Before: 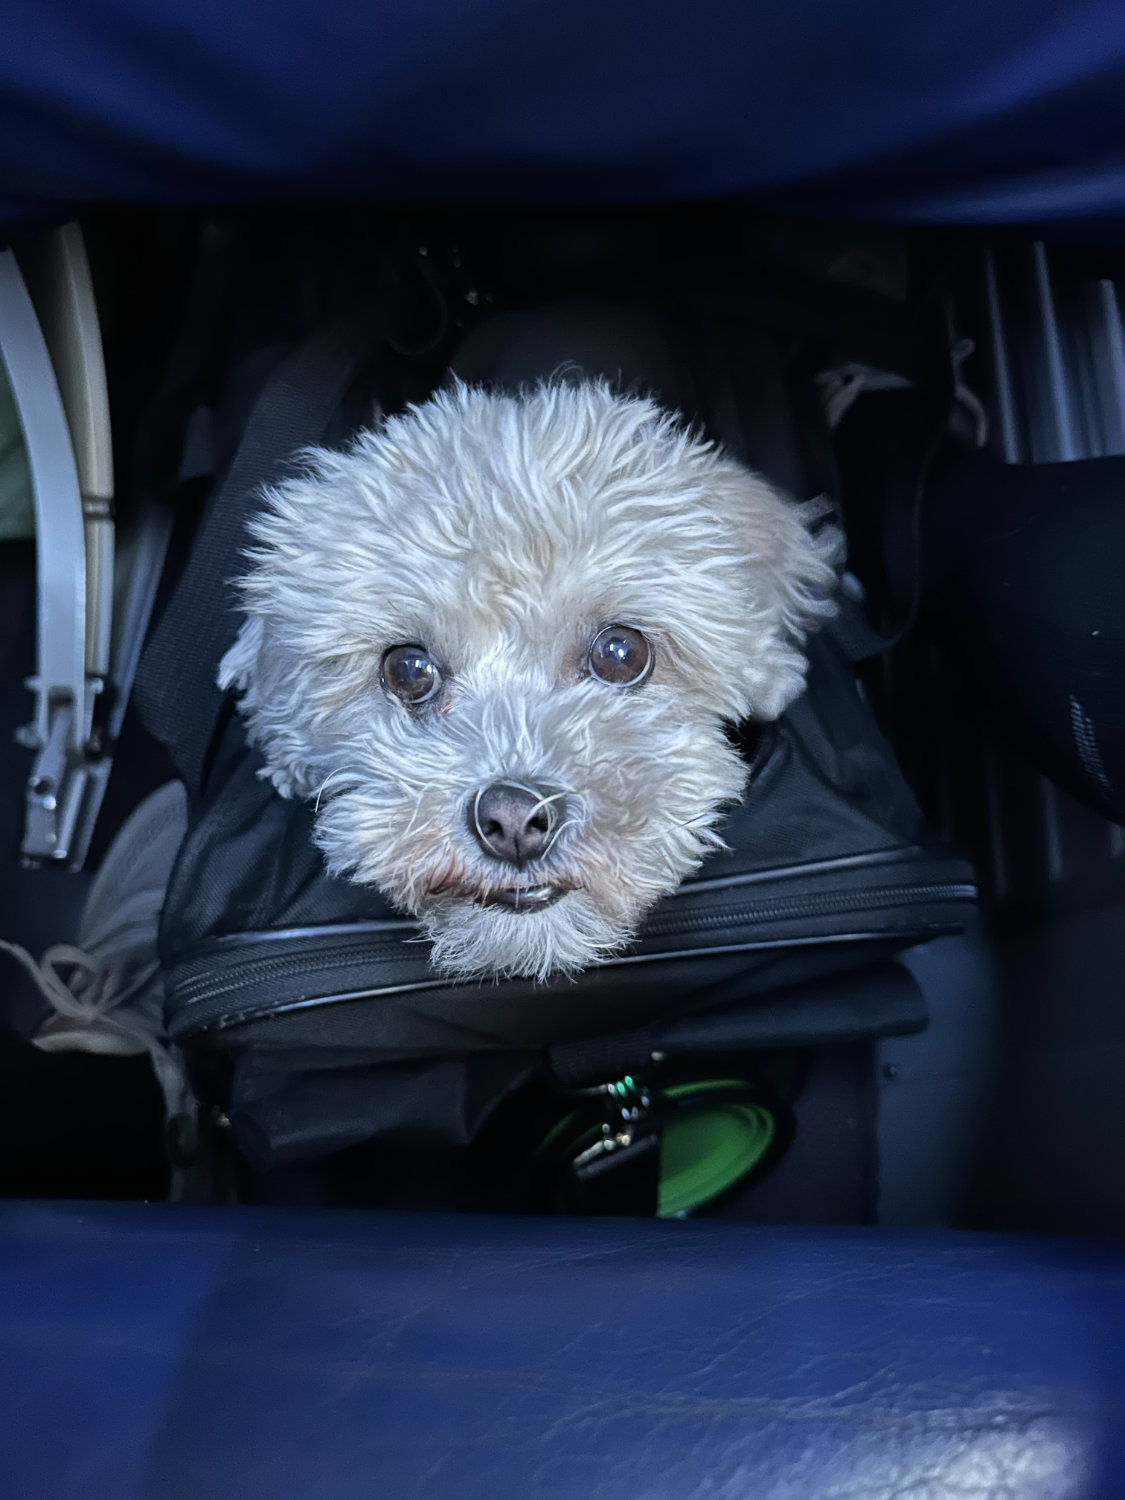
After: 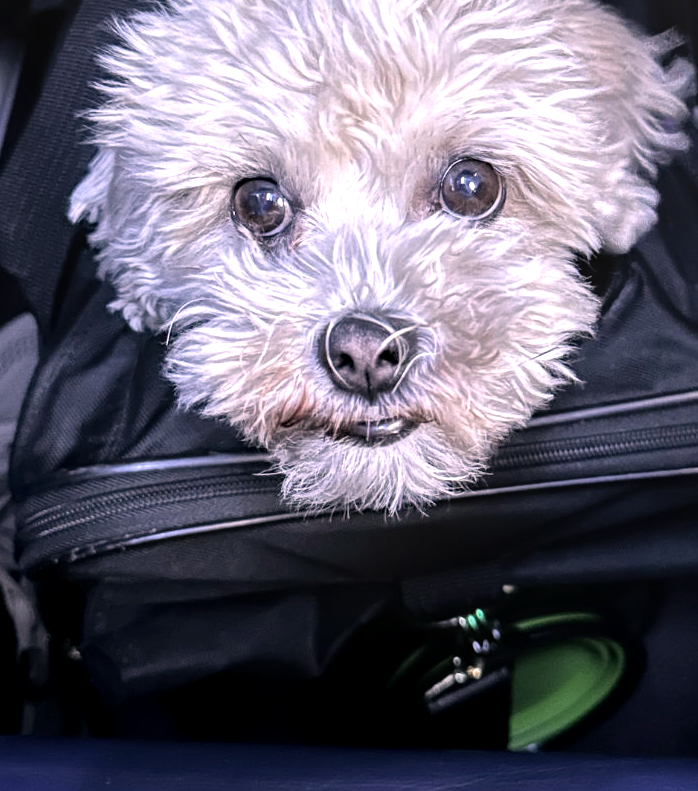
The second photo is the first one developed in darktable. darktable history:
crop: left 13.331%, top 31.177%, right 24.61%, bottom 15.937%
local contrast: on, module defaults
color correction: highlights a* 14.71, highlights b* 4.89
tone equalizer: -8 EV -0.737 EV, -7 EV -0.74 EV, -6 EV -0.611 EV, -5 EV -0.418 EV, -3 EV 0.401 EV, -2 EV 0.6 EV, -1 EV 0.684 EV, +0 EV 0.751 EV
